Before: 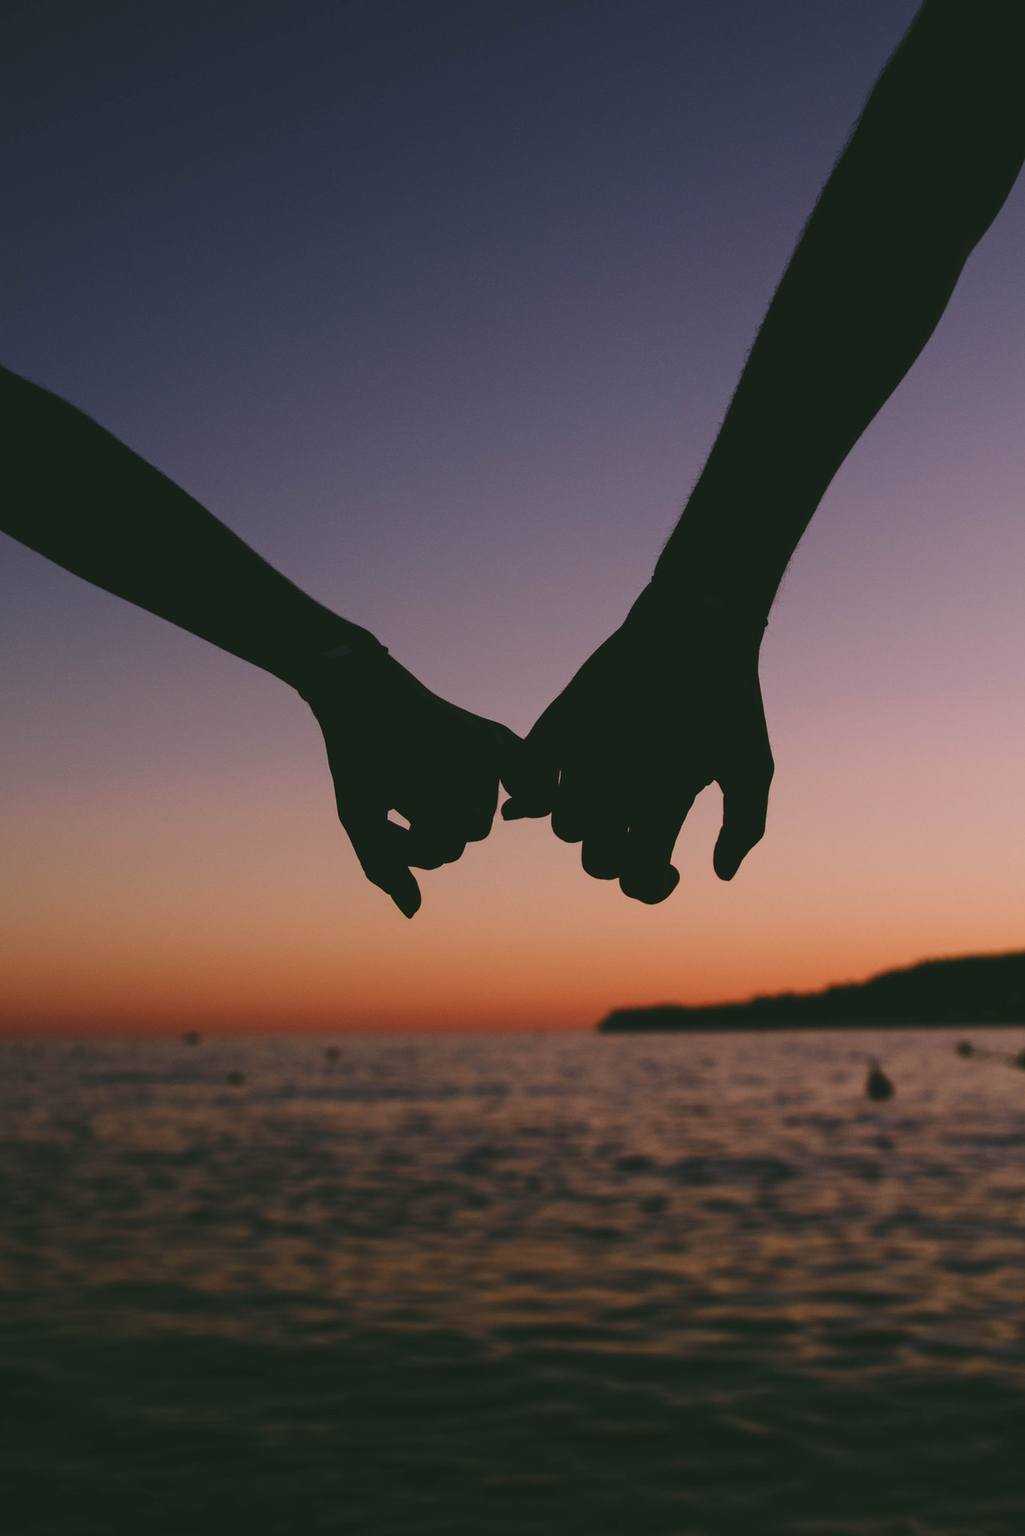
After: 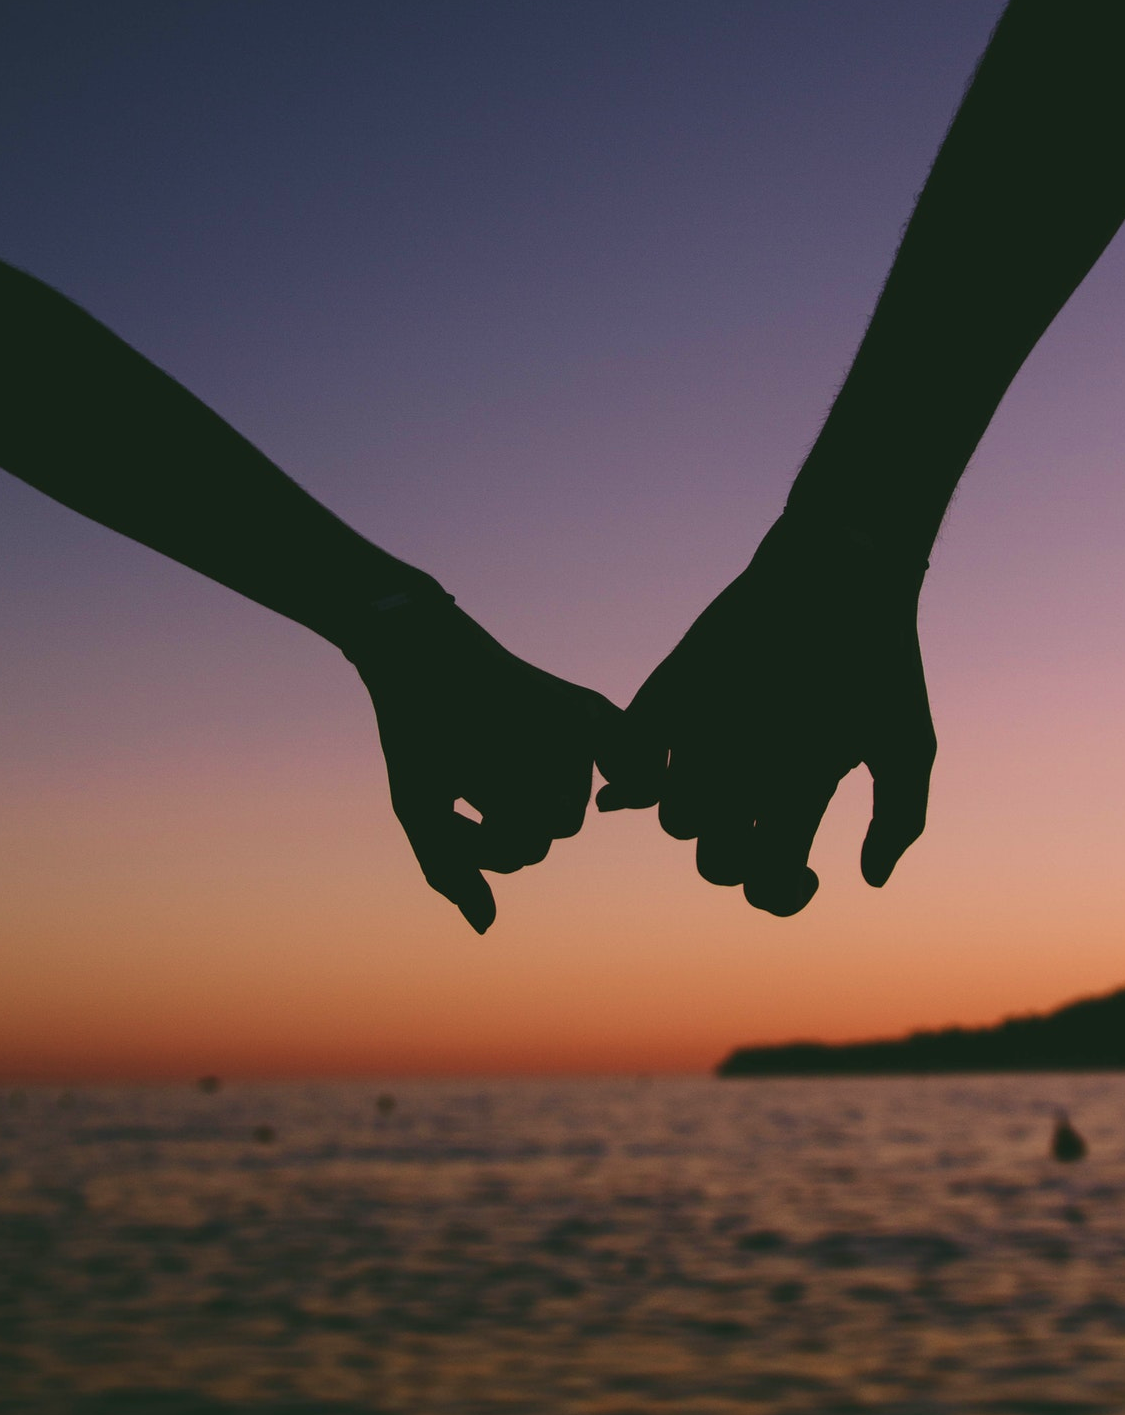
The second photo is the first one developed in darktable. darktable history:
velvia: on, module defaults
crop and rotate: left 2.388%, top 11.127%, right 9.649%, bottom 15.109%
